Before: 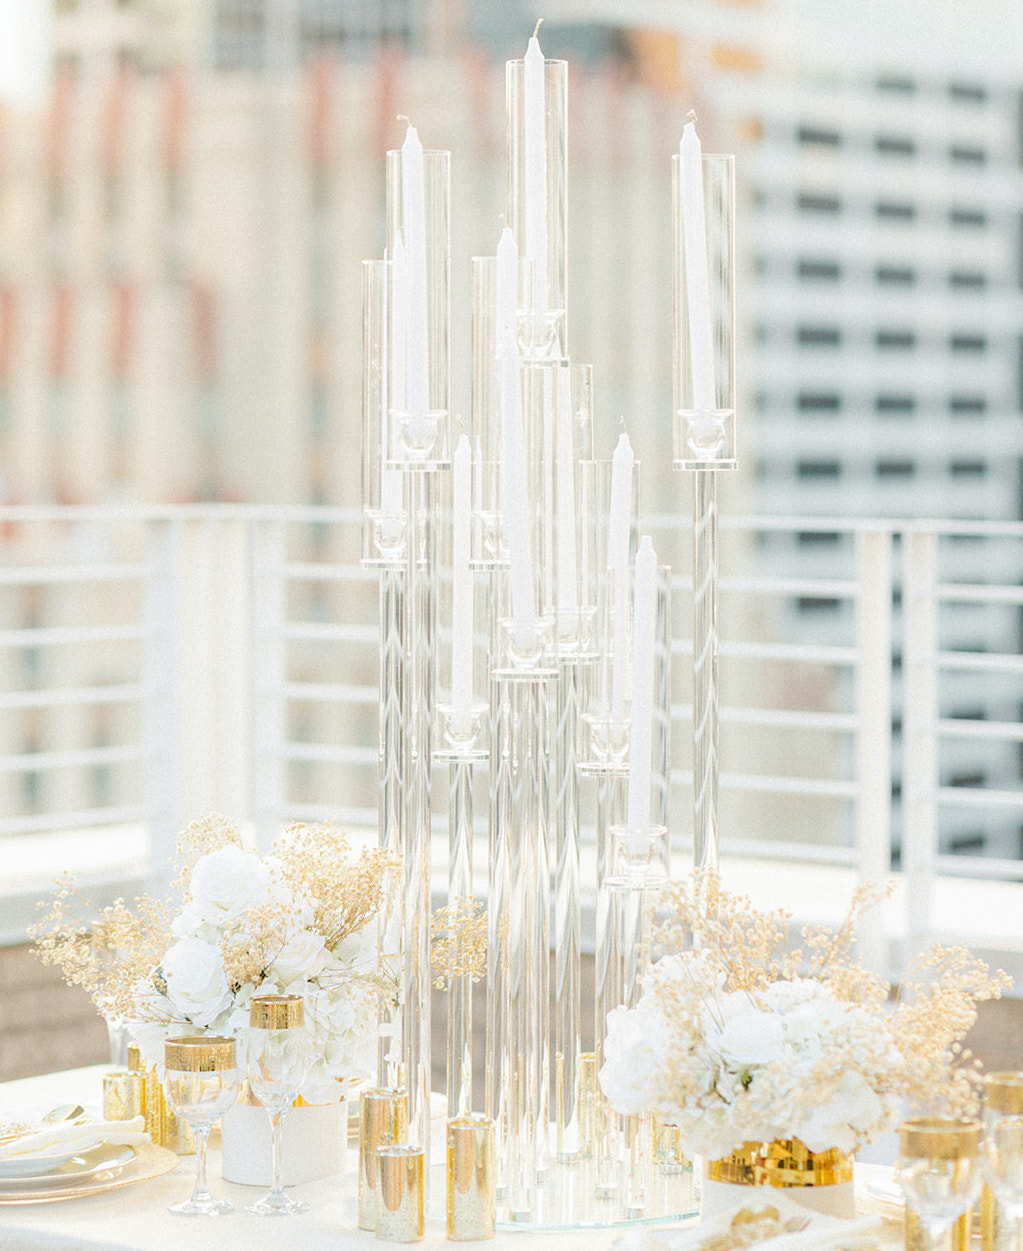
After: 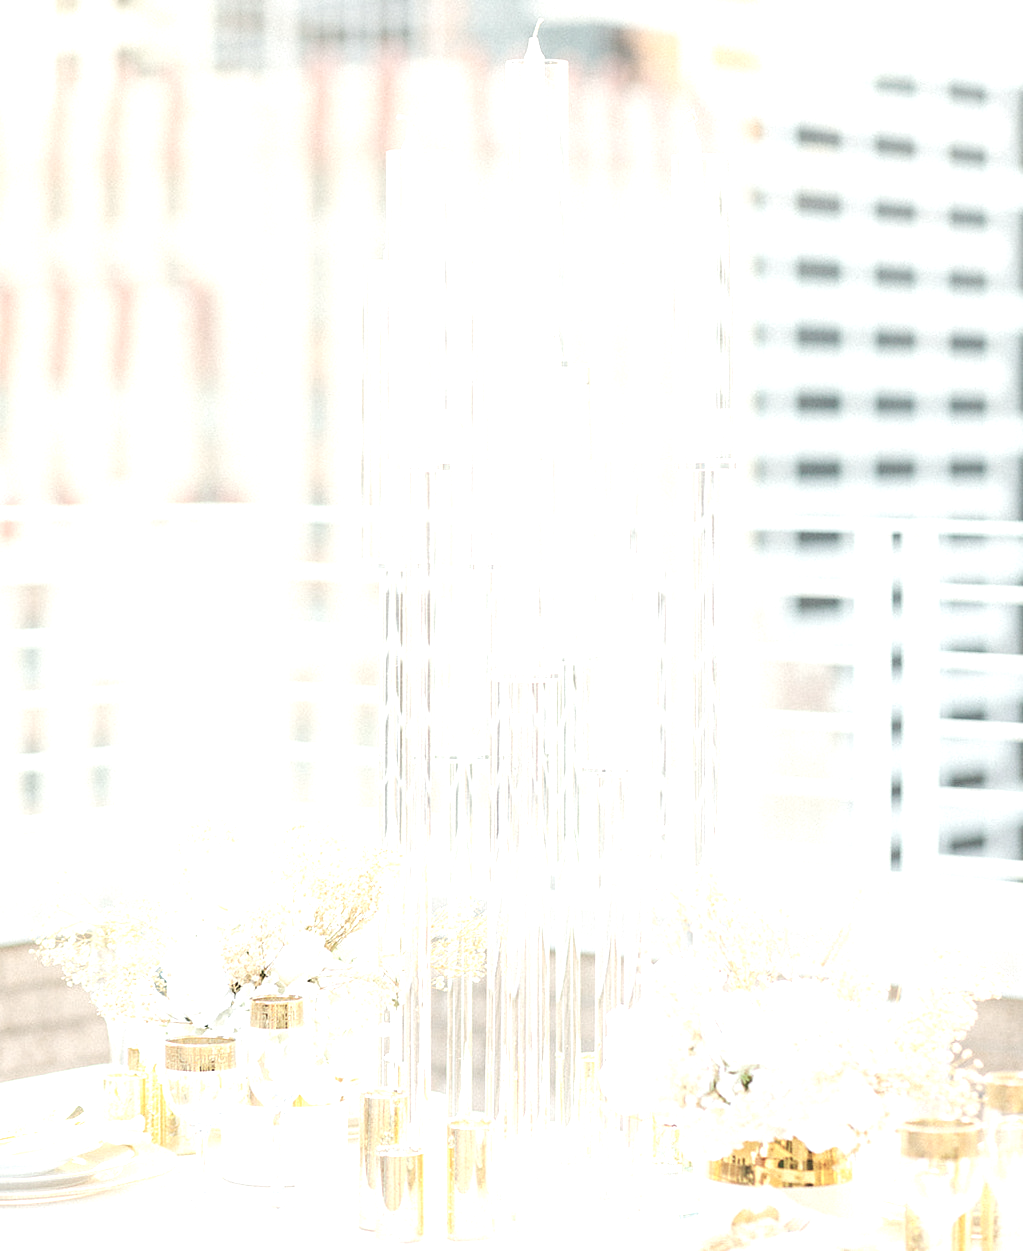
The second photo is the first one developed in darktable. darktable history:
exposure: black level correction 0, exposure 0.866 EV, compensate exposure bias true, compensate highlight preservation false
contrast brightness saturation: contrast -0.057, saturation -0.403
